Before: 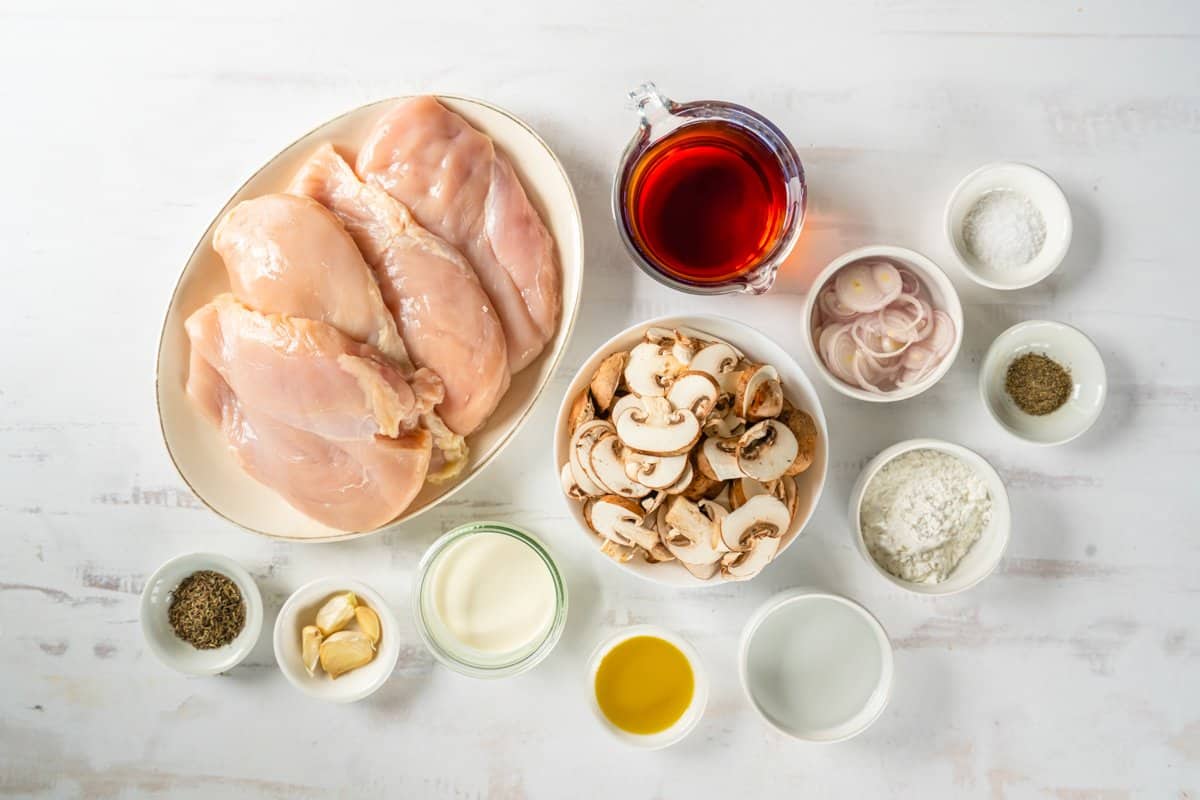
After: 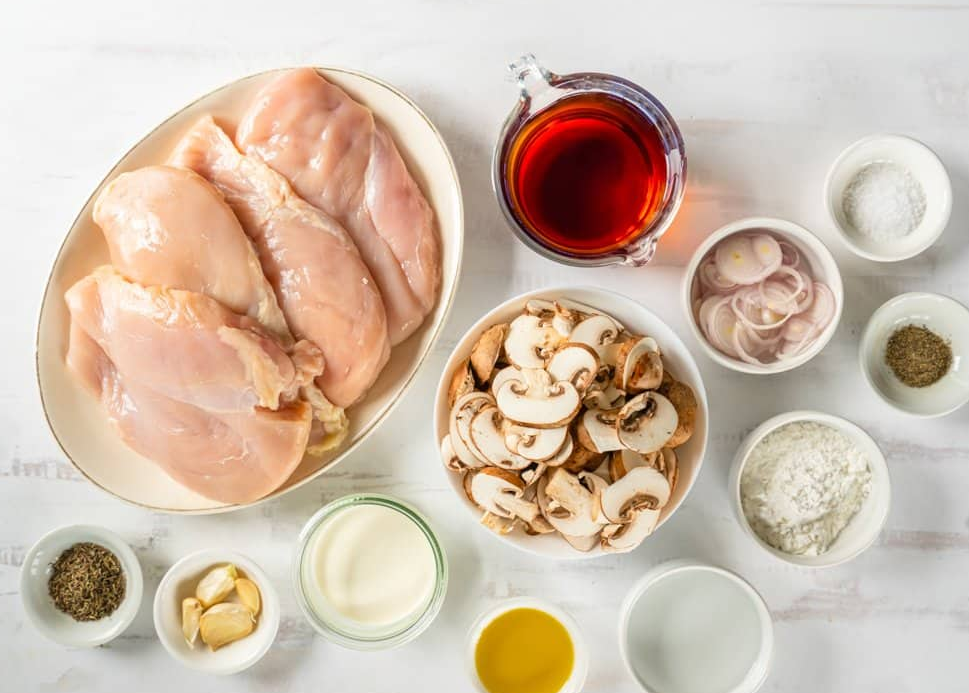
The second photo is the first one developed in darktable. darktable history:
crop: left 10.005%, top 3.543%, right 9.195%, bottom 9.154%
